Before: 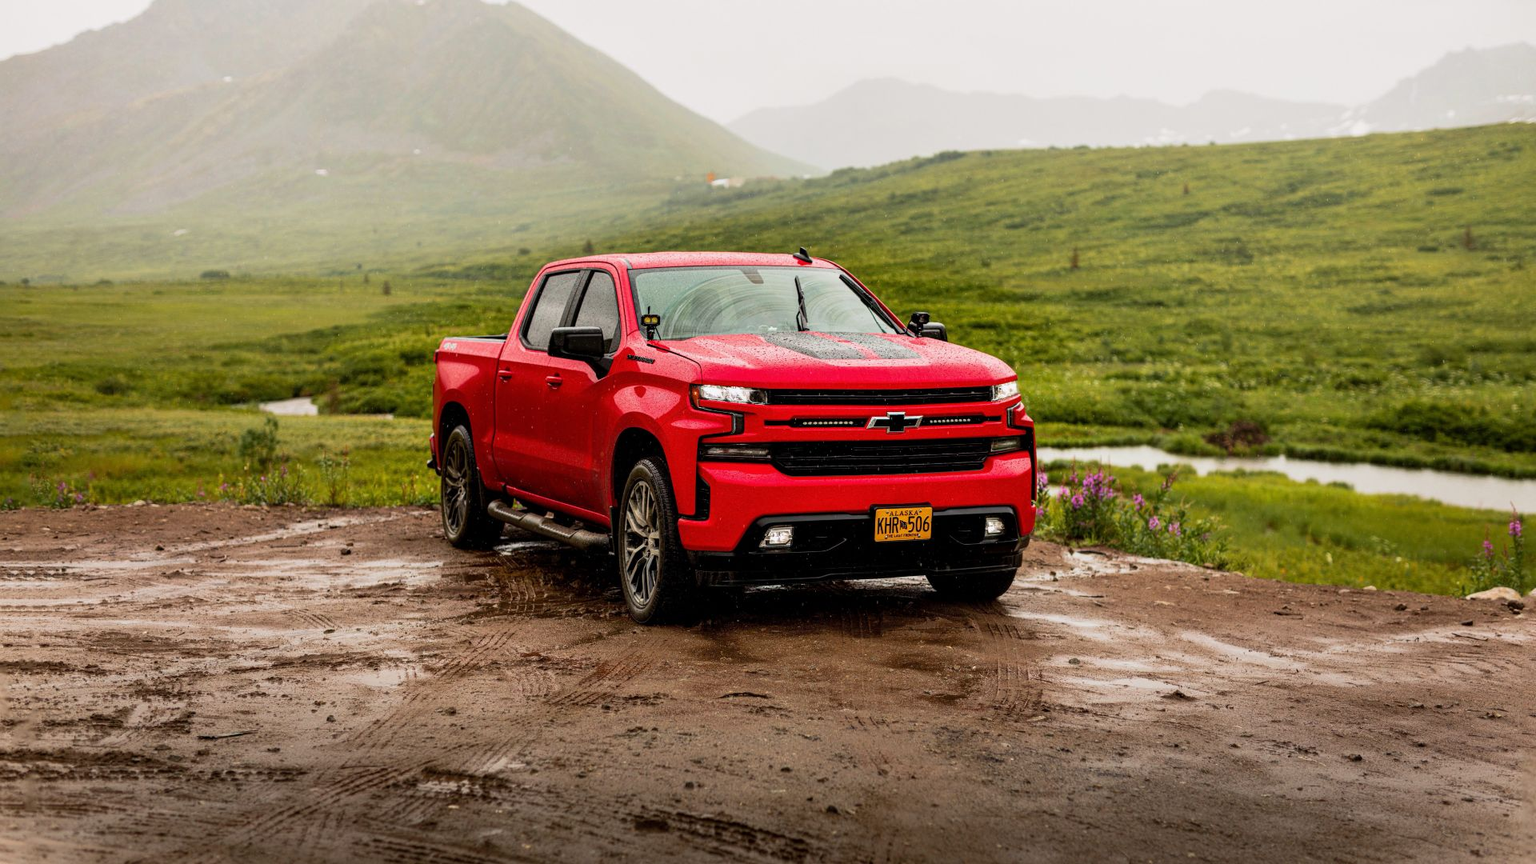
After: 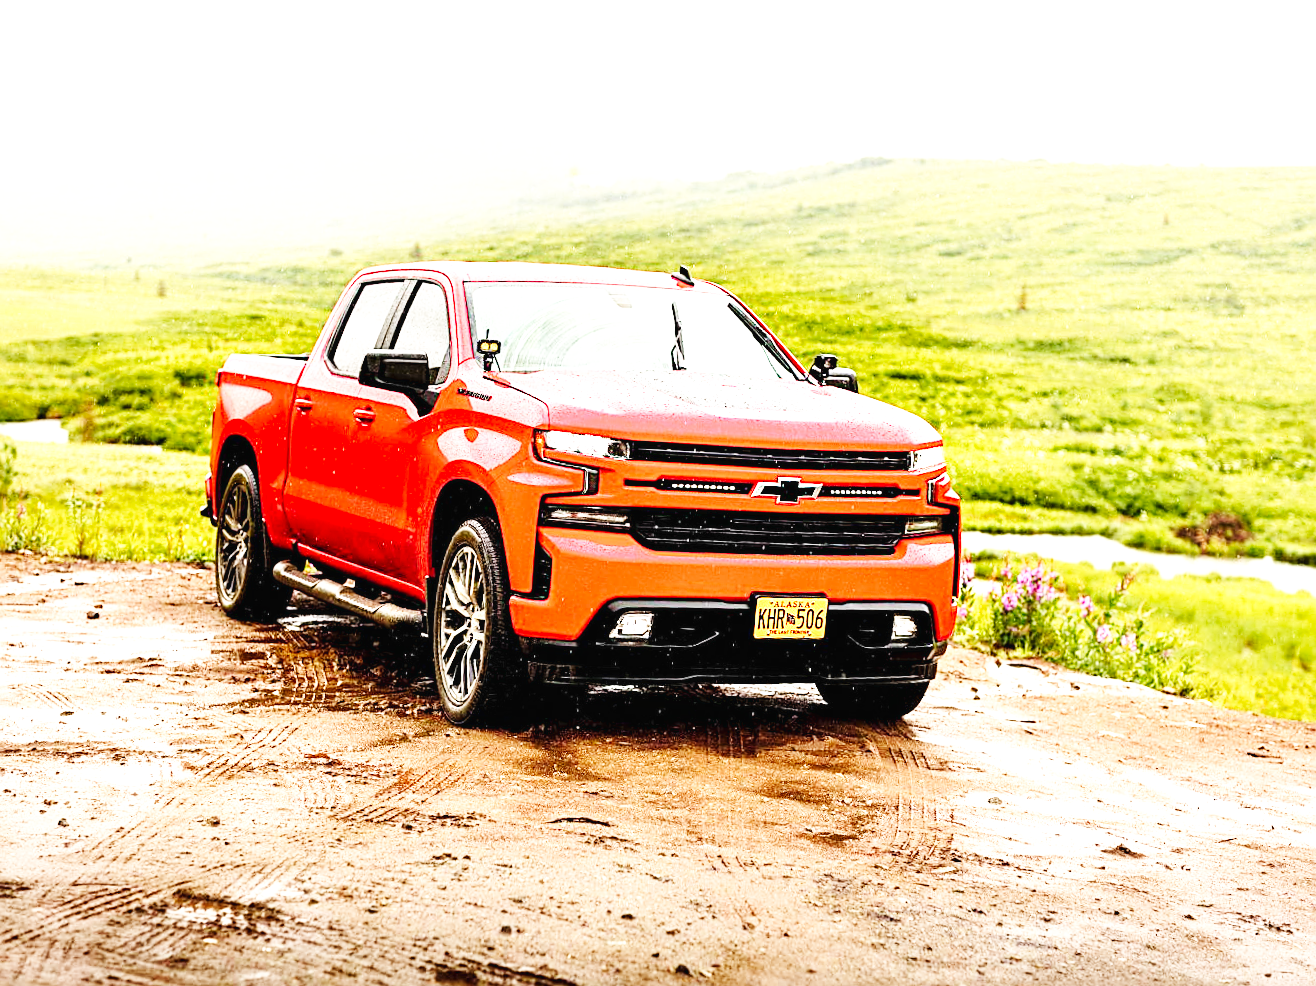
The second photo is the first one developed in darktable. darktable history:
crop and rotate: angle -3.08°, left 14.229%, top 0.023%, right 10.765%, bottom 0.029%
sharpen: on, module defaults
base curve: curves: ch0 [(0, 0.003) (0.001, 0.002) (0.006, 0.004) (0.02, 0.022) (0.048, 0.086) (0.094, 0.234) (0.162, 0.431) (0.258, 0.629) (0.385, 0.8) (0.548, 0.918) (0.751, 0.988) (1, 1)], preserve colors none
exposure: black level correction 0, exposure 1.404 EV, compensate highlight preservation false
